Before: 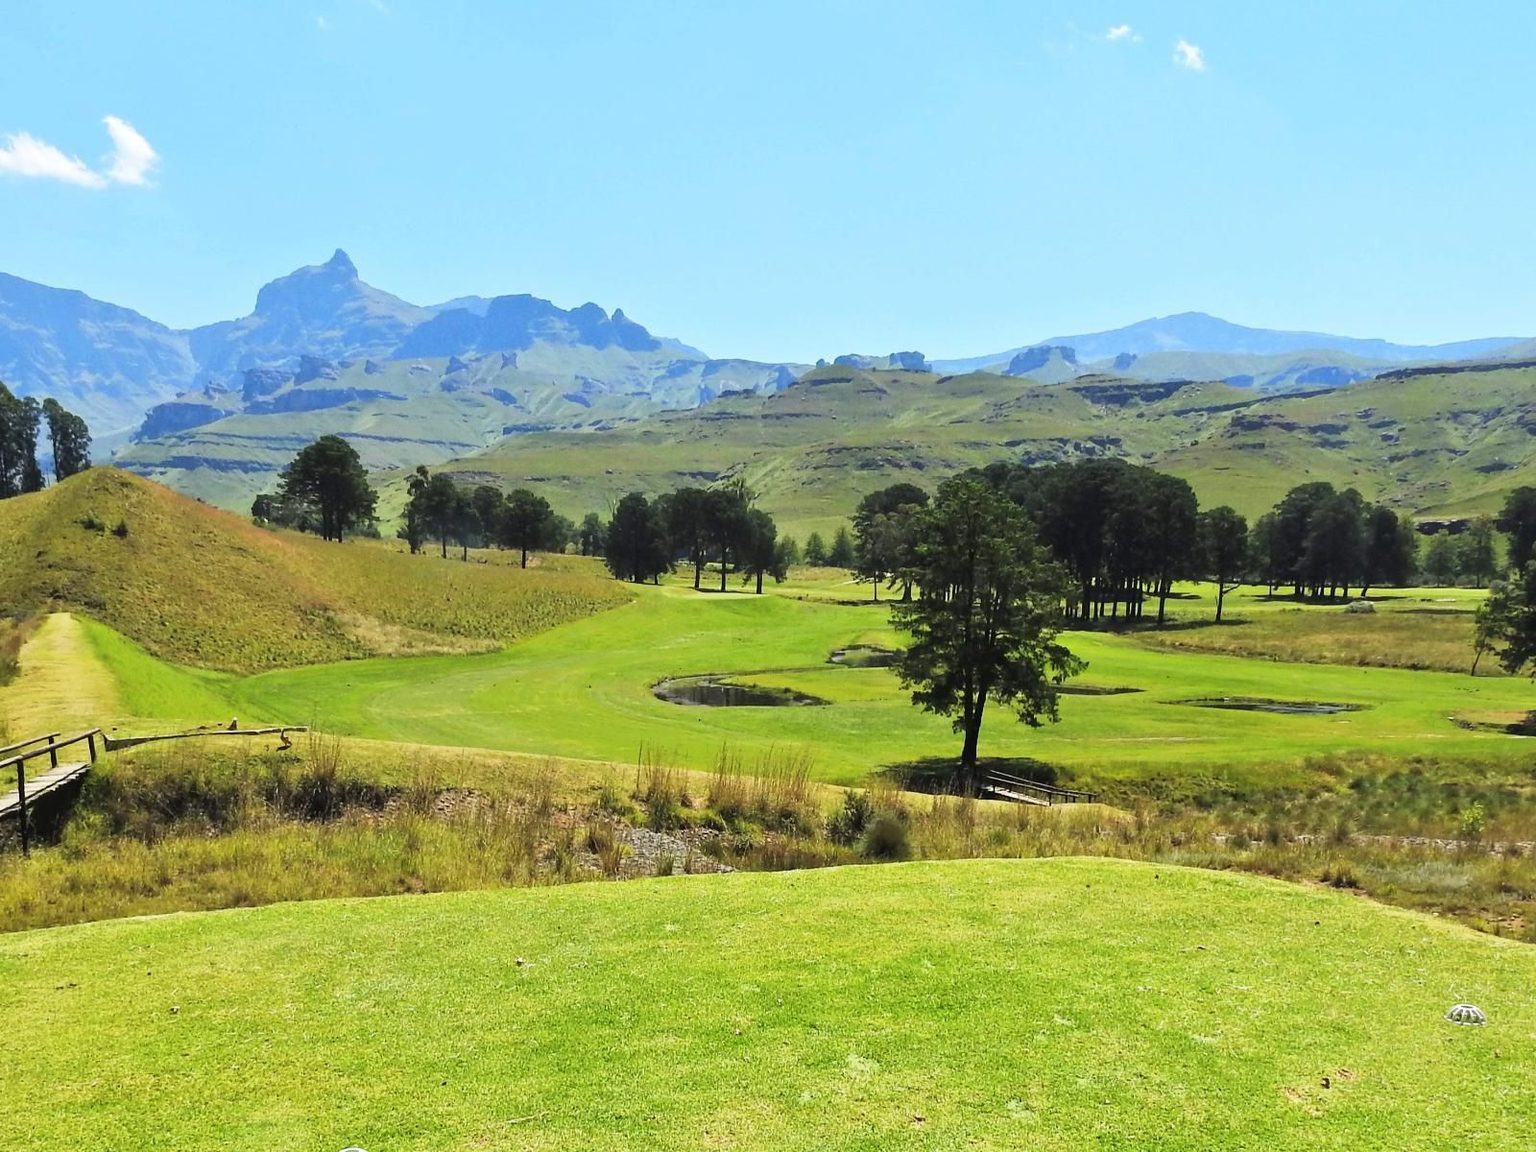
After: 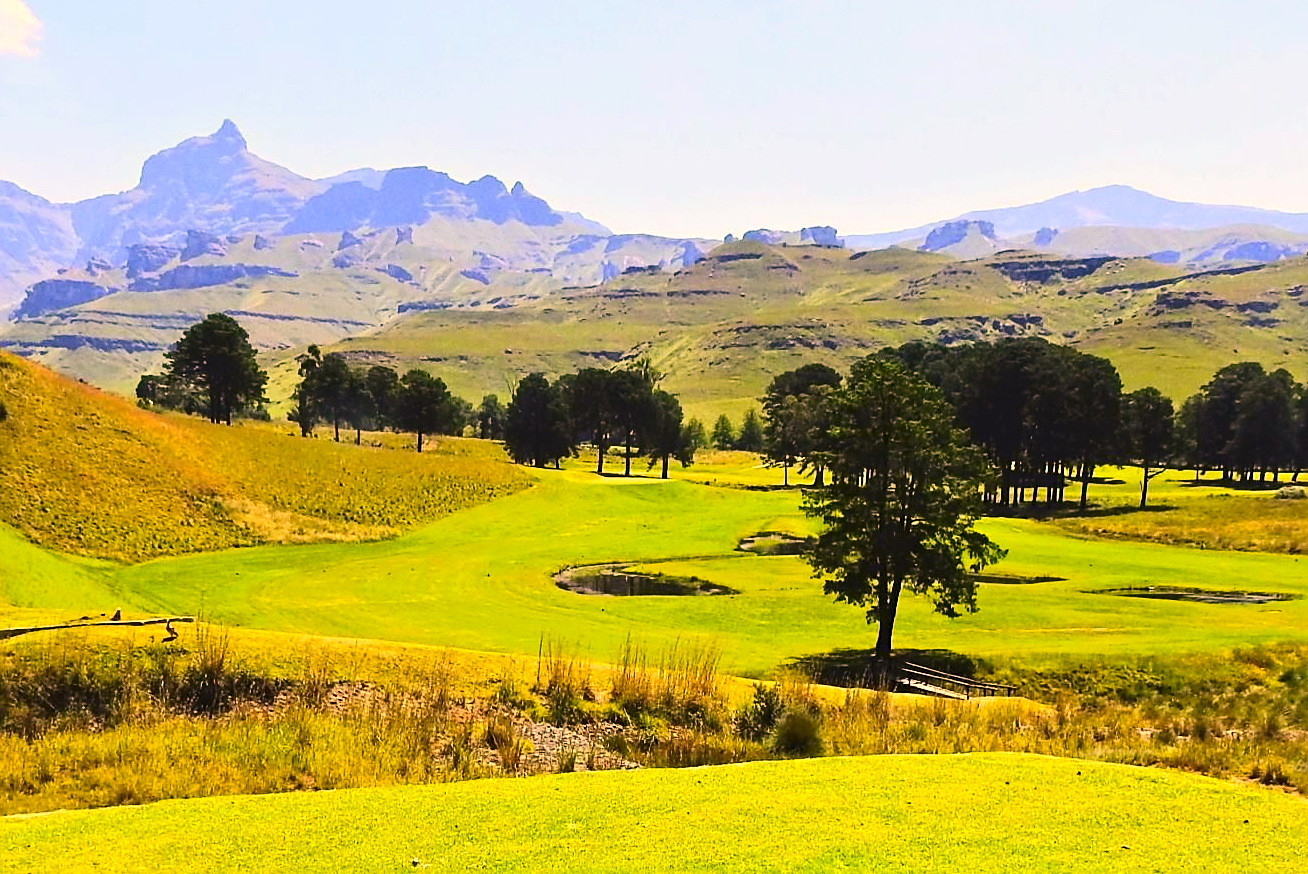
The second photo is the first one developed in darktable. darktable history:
sharpen: on, module defaults
color correction: highlights a* 22.15, highlights b* 21.56
exposure: exposure 0.202 EV, compensate highlight preservation false
crop: left 7.896%, top 11.738%, right 10.297%, bottom 15.424%
tone curve: curves: ch0 [(0, 0) (0.003, 0.005) (0.011, 0.021) (0.025, 0.042) (0.044, 0.065) (0.069, 0.074) (0.1, 0.092) (0.136, 0.123) (0.177, 0.159) (0.224, 0.2) (0.277, 0.252) (0.335, 0.32) (0.399, 0.392) (0.468, 0.468) (0.543, 0.549) (0.623, 0.638) (0.709, 0.721) (0.801, 0.812) (0.898, 0.896) (1, 1)], color space Lab, independent channels, preserve colors none
tone equalizer: on, module defaults
contrast brightness saturation: contrast 0.161, saturation 0.323
